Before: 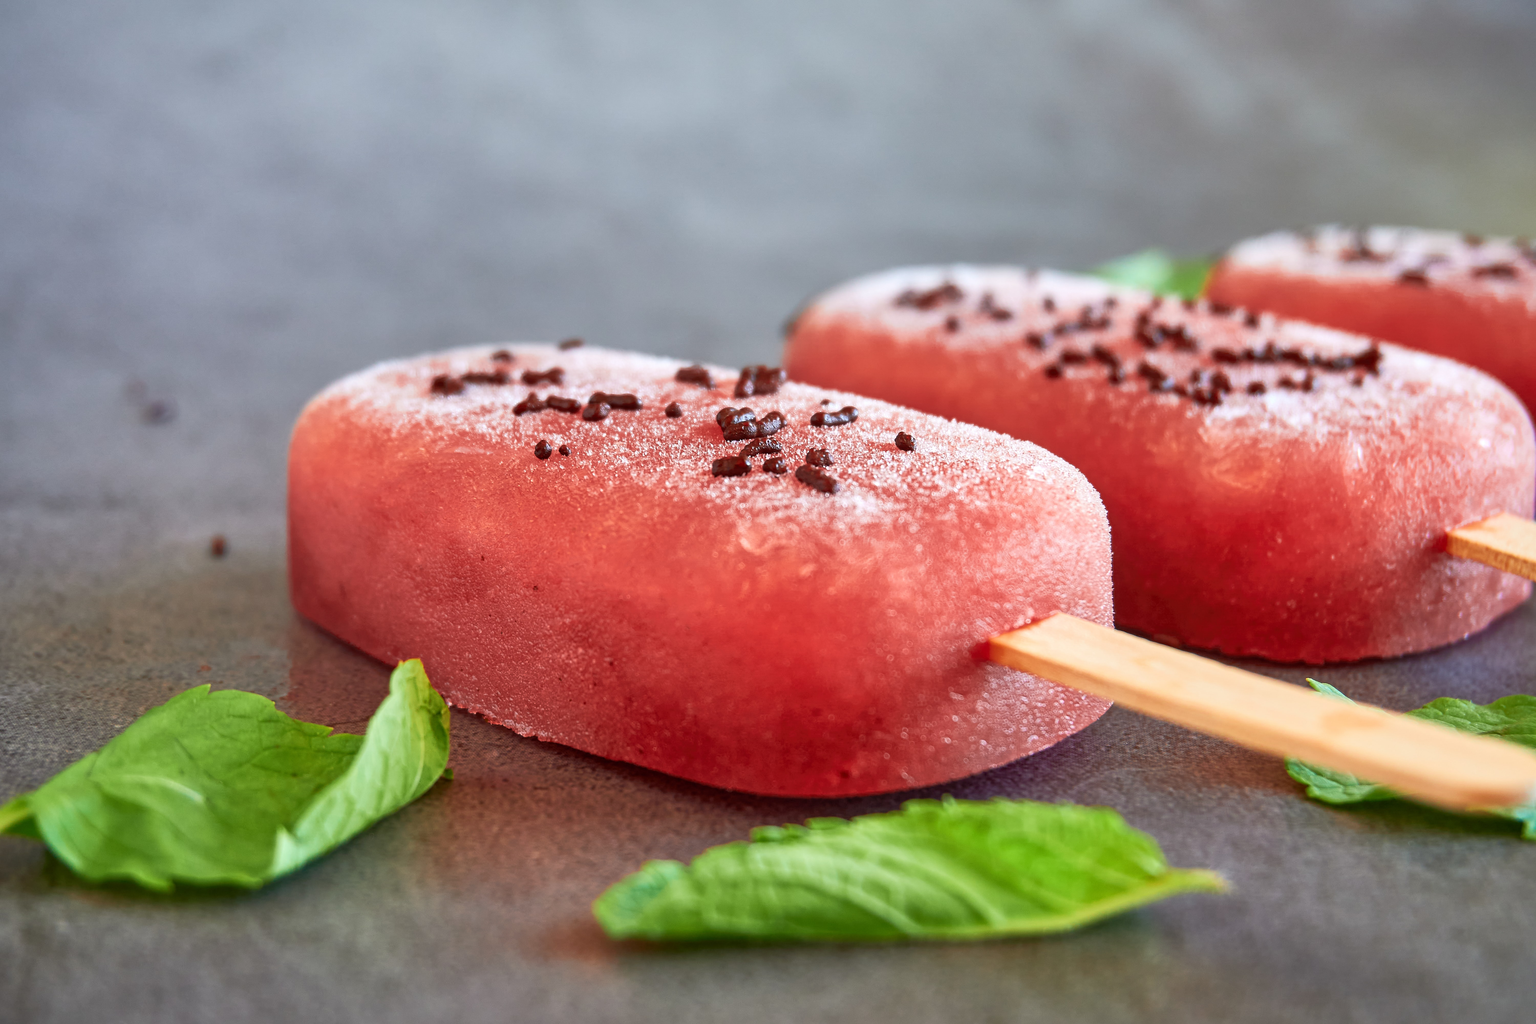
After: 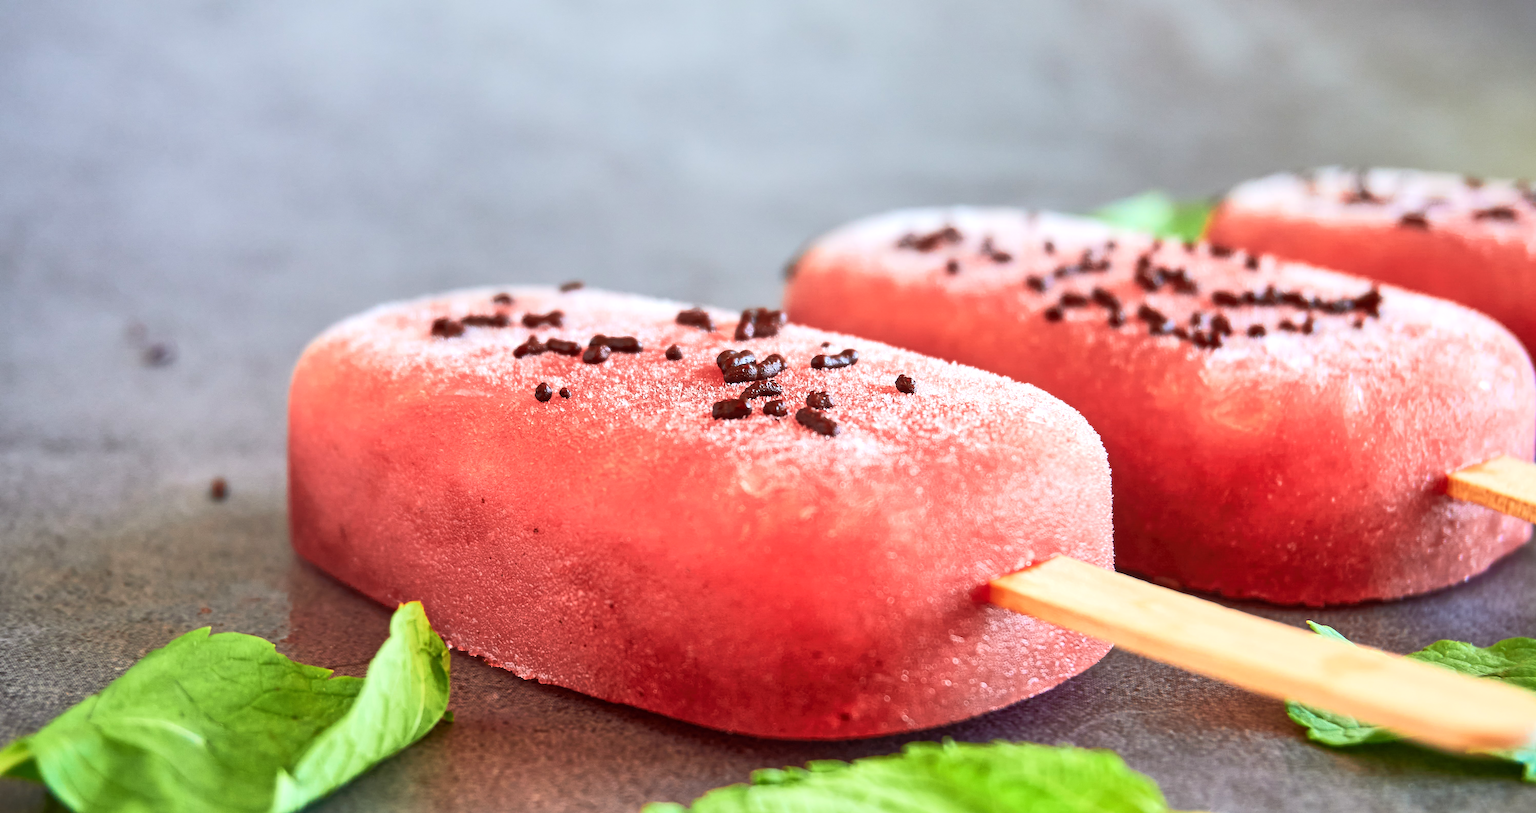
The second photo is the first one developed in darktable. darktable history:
tone equalizer: -8 EV 0.009 EV, -7 EV -0.012 EV, -6 EV 0.044 EV, -5 EV 0.056 EV, -4 EV 0.251 EV, -3 EV 0.619 EV, -2 EV 0.555 EV, -1 EV 0.206 EV, +0 EV 0.023 EV, edges refinement/feathering 500, mask exposure compensation -1.57 EV, preserve details no
crop and rotate: top 5.65%, bottom 14.909%
